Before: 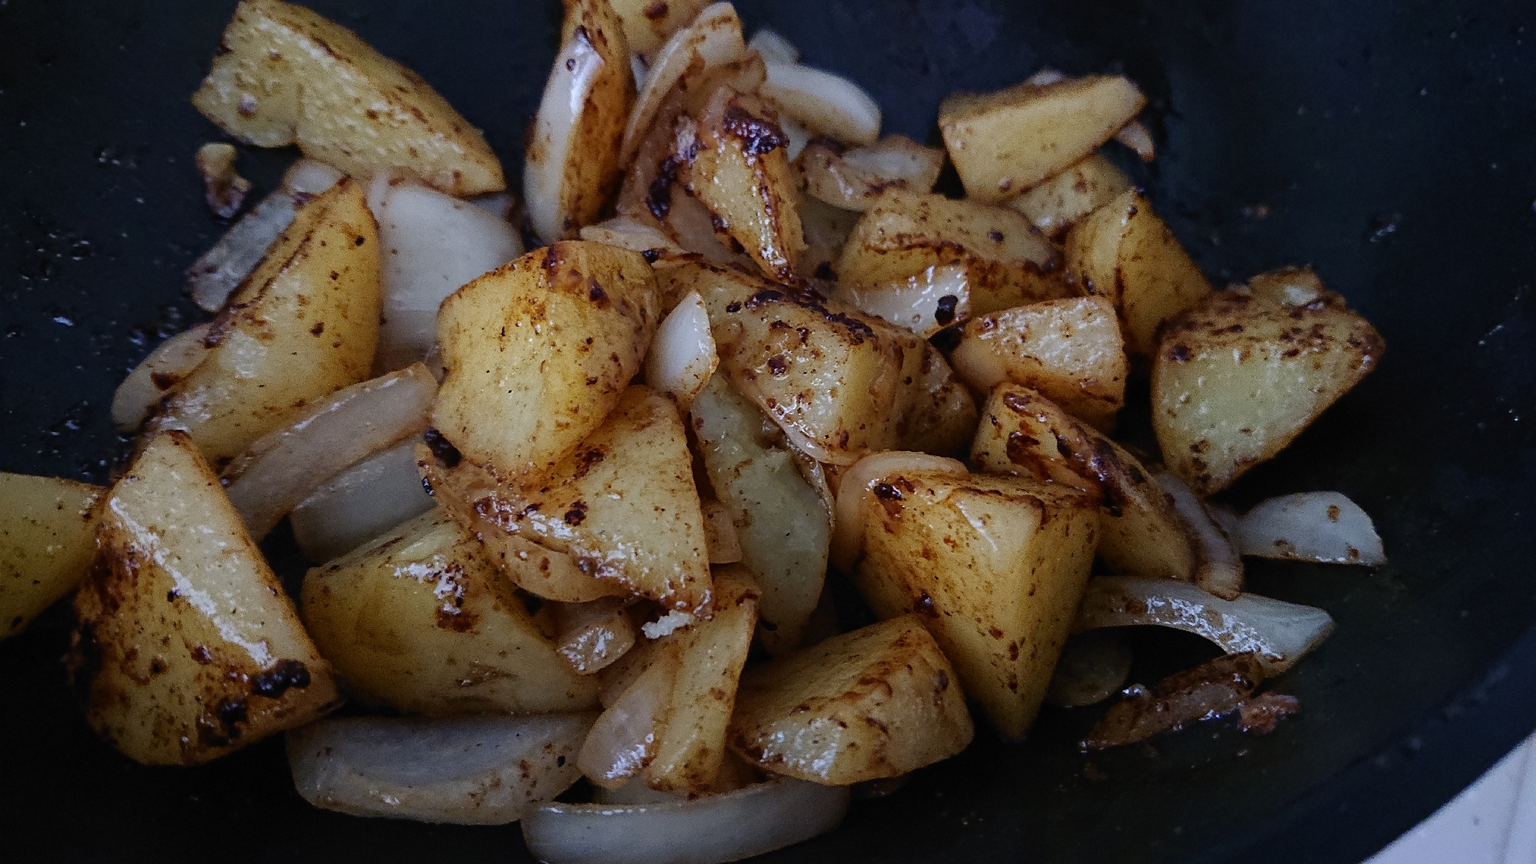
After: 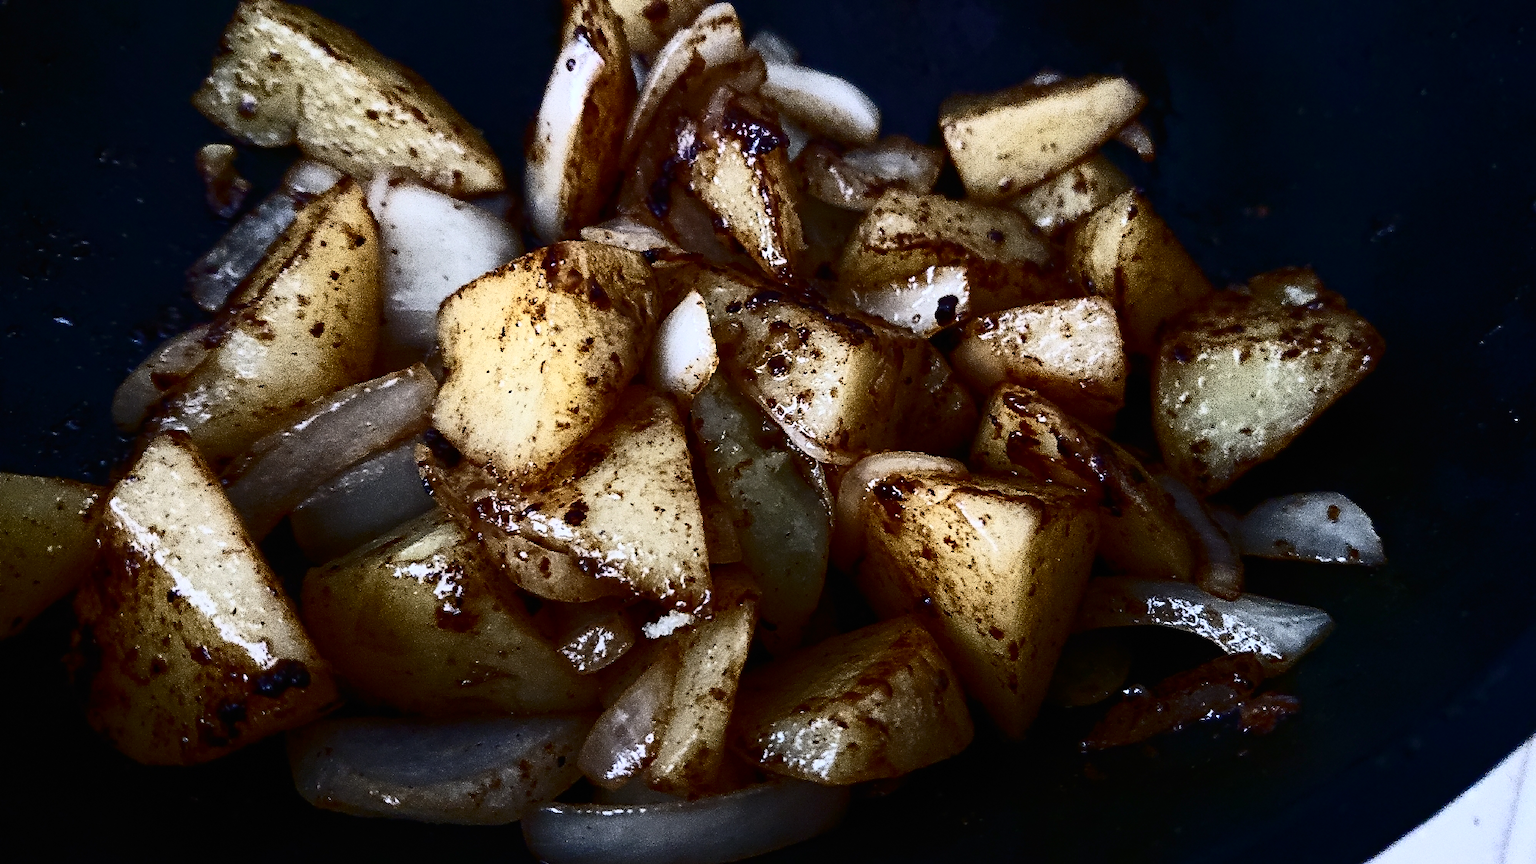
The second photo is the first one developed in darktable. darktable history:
contrast brightness saturation: contrast 0.932, brightness 0.195
